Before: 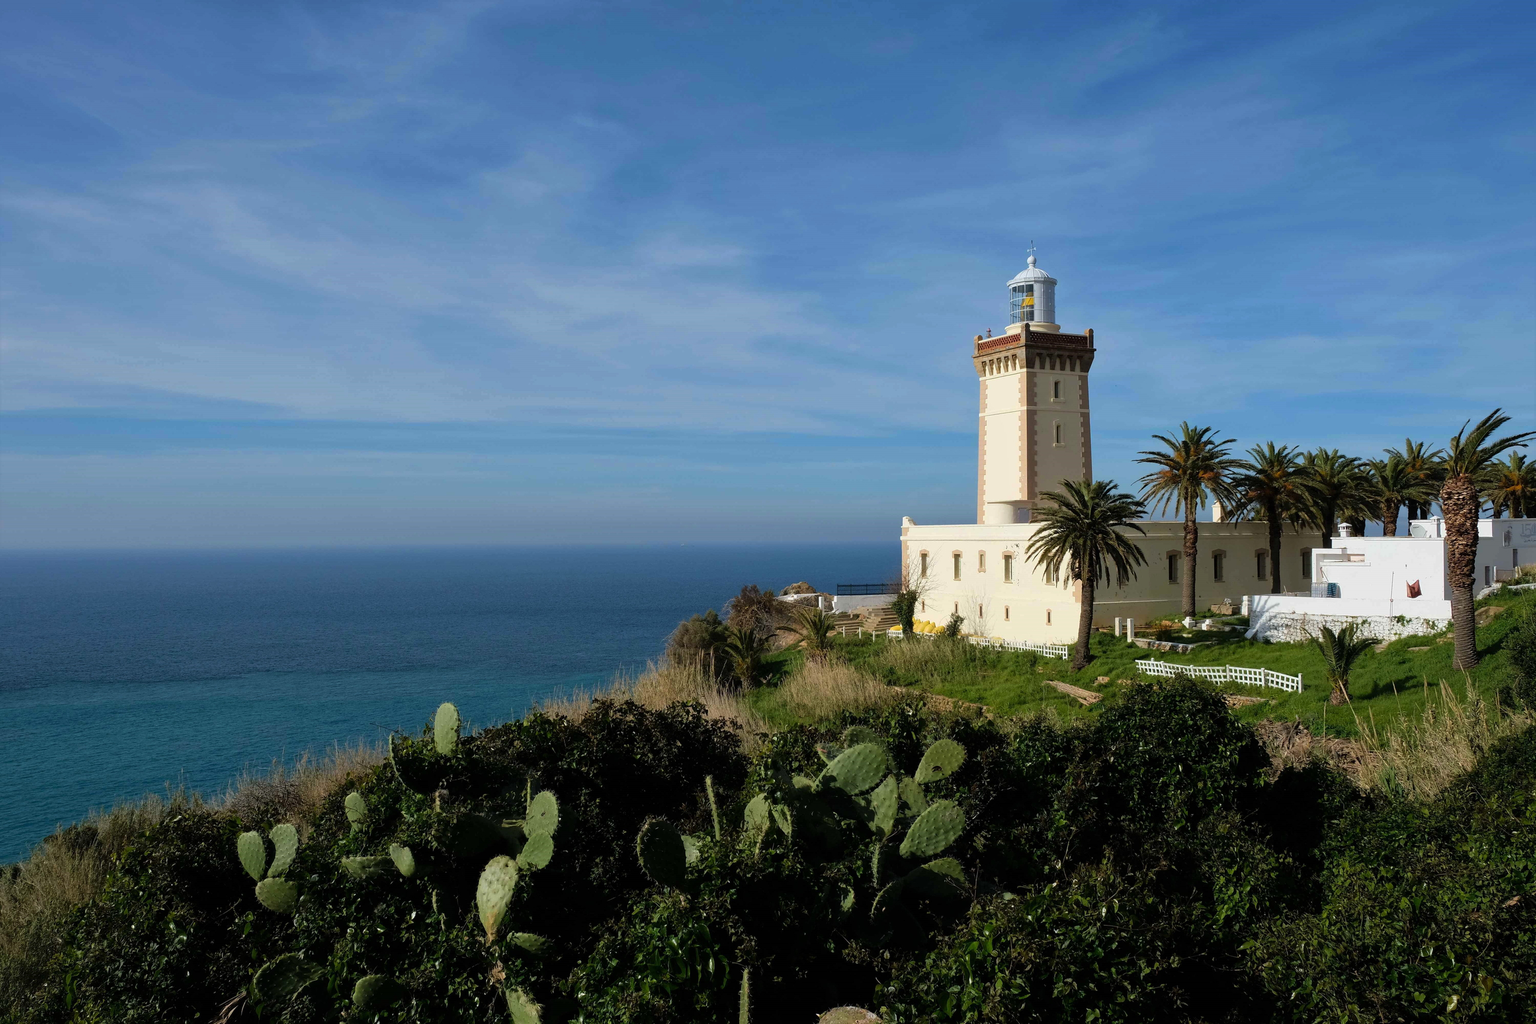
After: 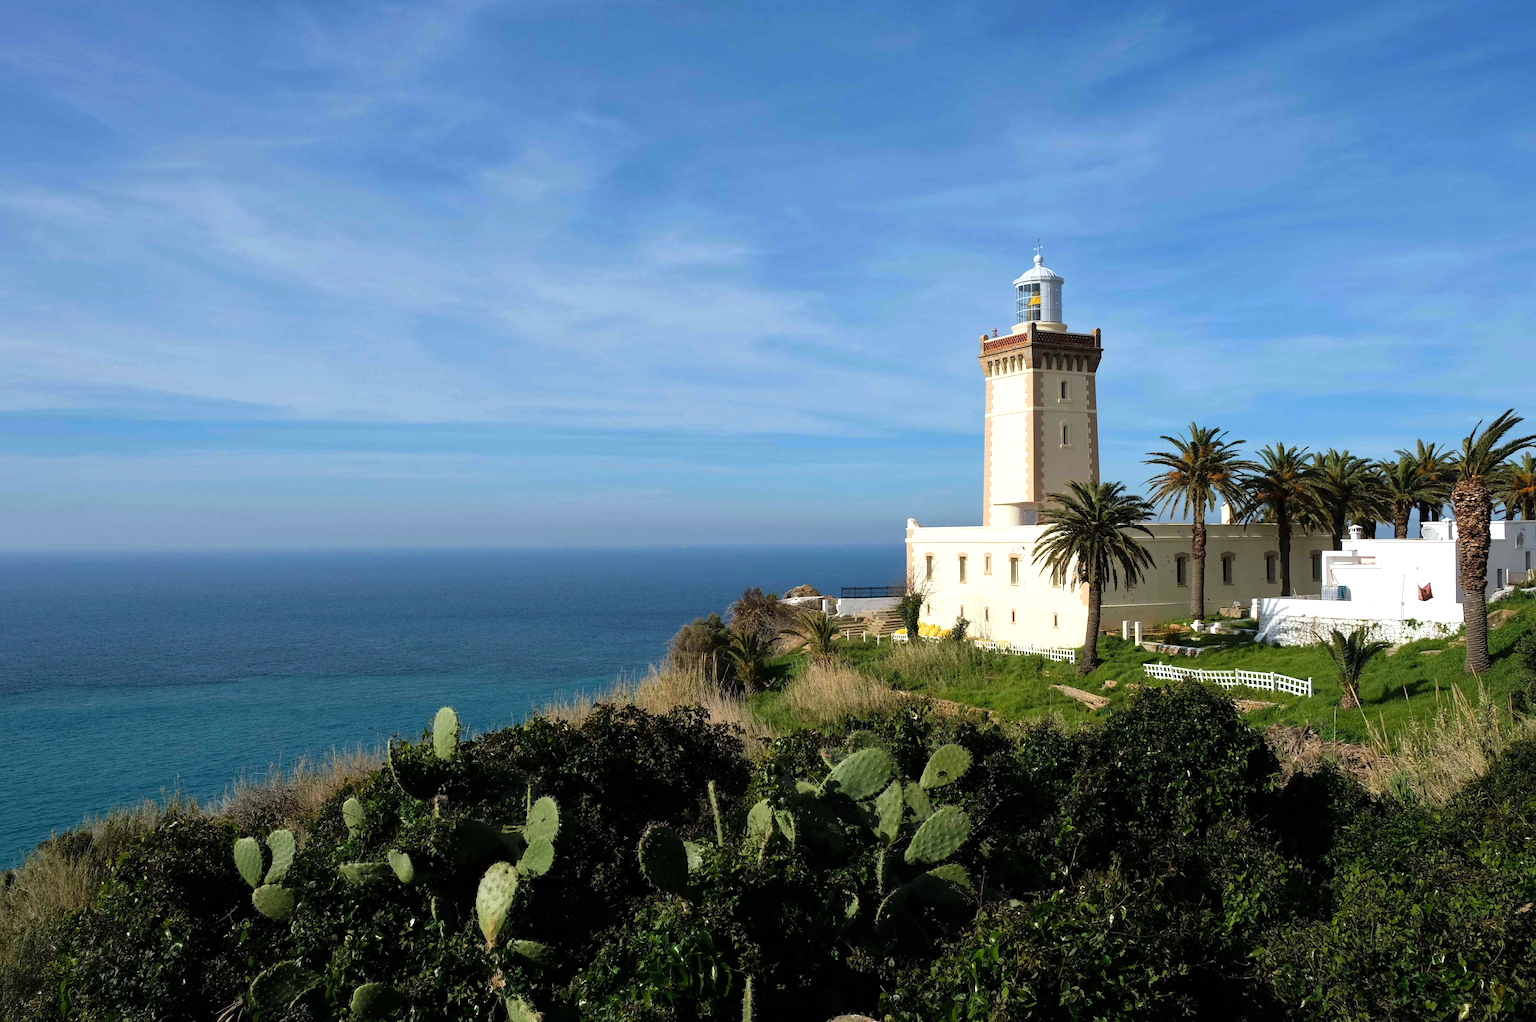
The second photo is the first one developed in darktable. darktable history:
crop: left 0.437%, top 0.518%, right 0.198%, bottom 0.713%
exposure: exposure 0.506 EV, compensate highlight preservation false
